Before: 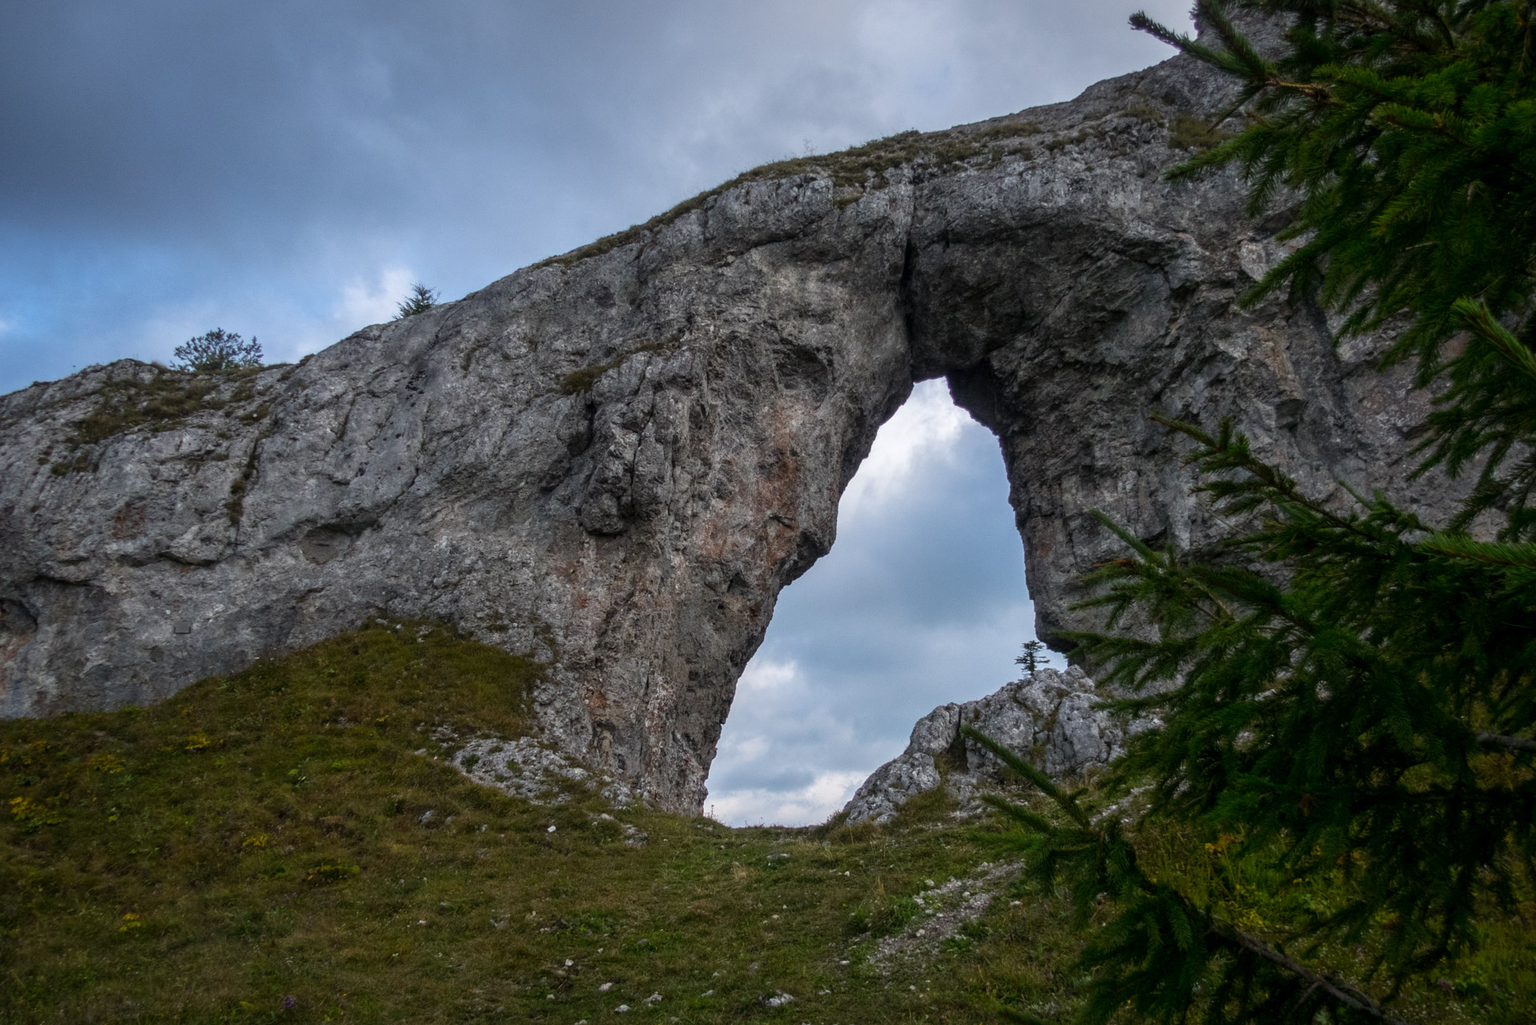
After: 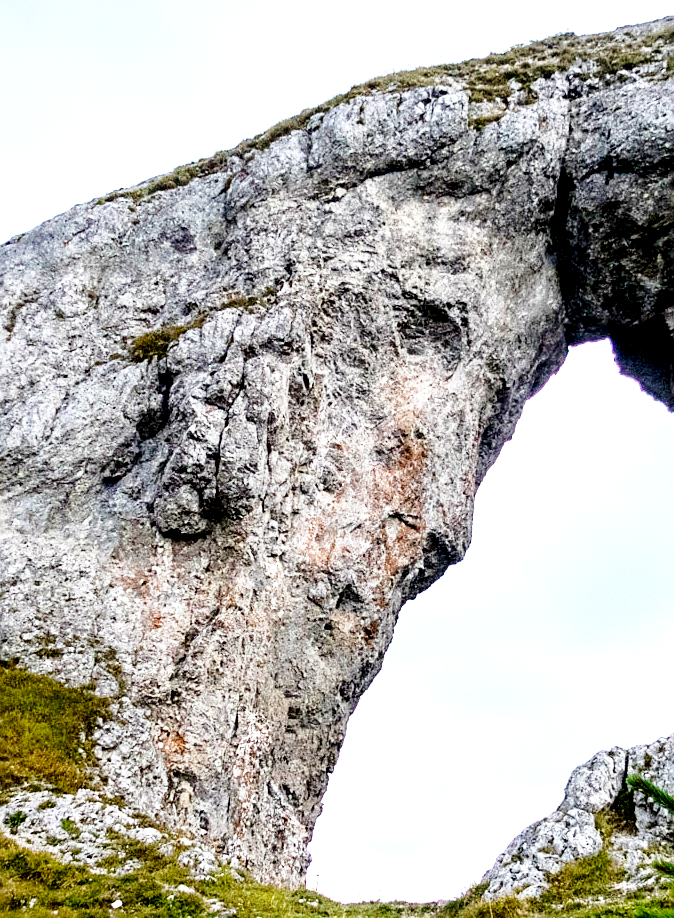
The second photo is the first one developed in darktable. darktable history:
crop and rotate: left 29.854%, top 10.247%, right 34.975%, bottom 17.977%
base curve: curves: ch0 [(0, 0) (0.028, 0.03) (0.121, 0.232) (0.46, 0.748) (0.859, 0.968) (1, 1)], preserve colors none
sharpen: on, module defaults
exposure: black level correction 0.01, exposure 0.016 EV, compensate exposure bias true, compensate highlight preservation false
